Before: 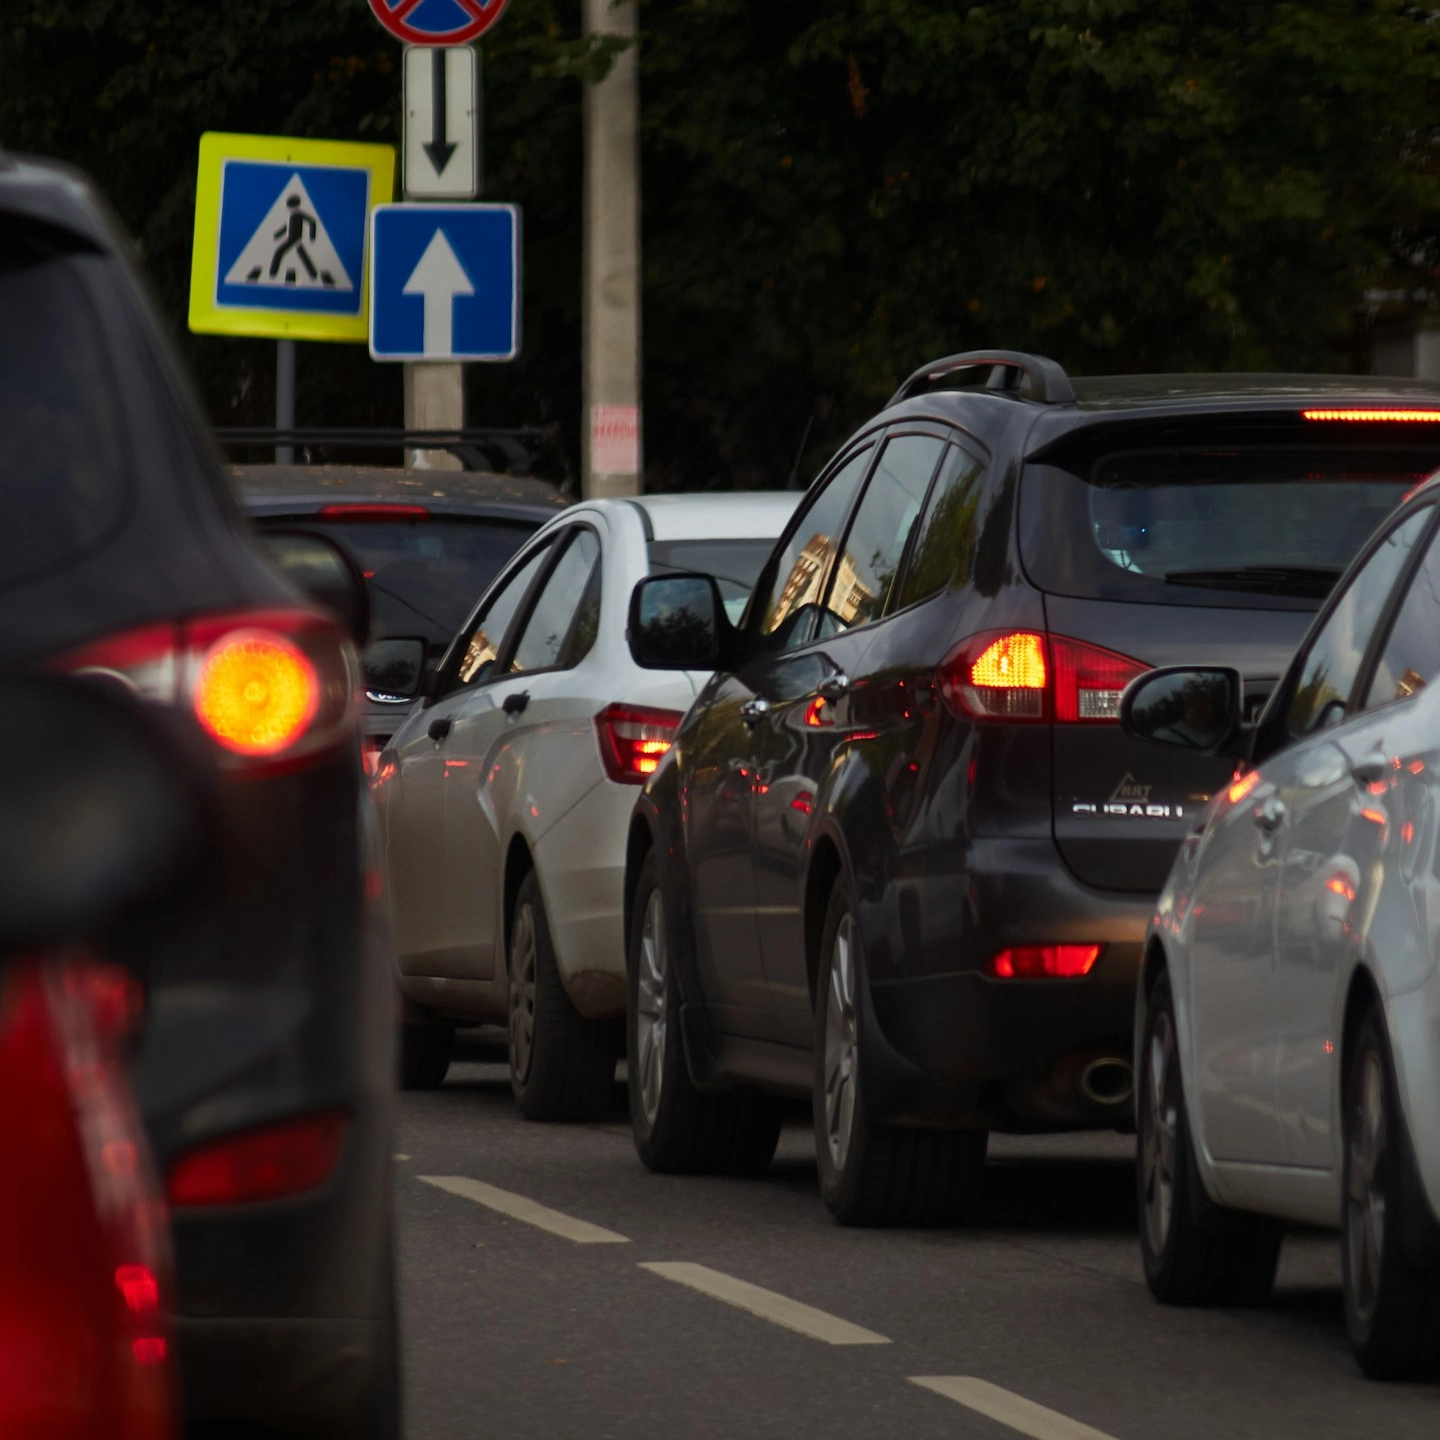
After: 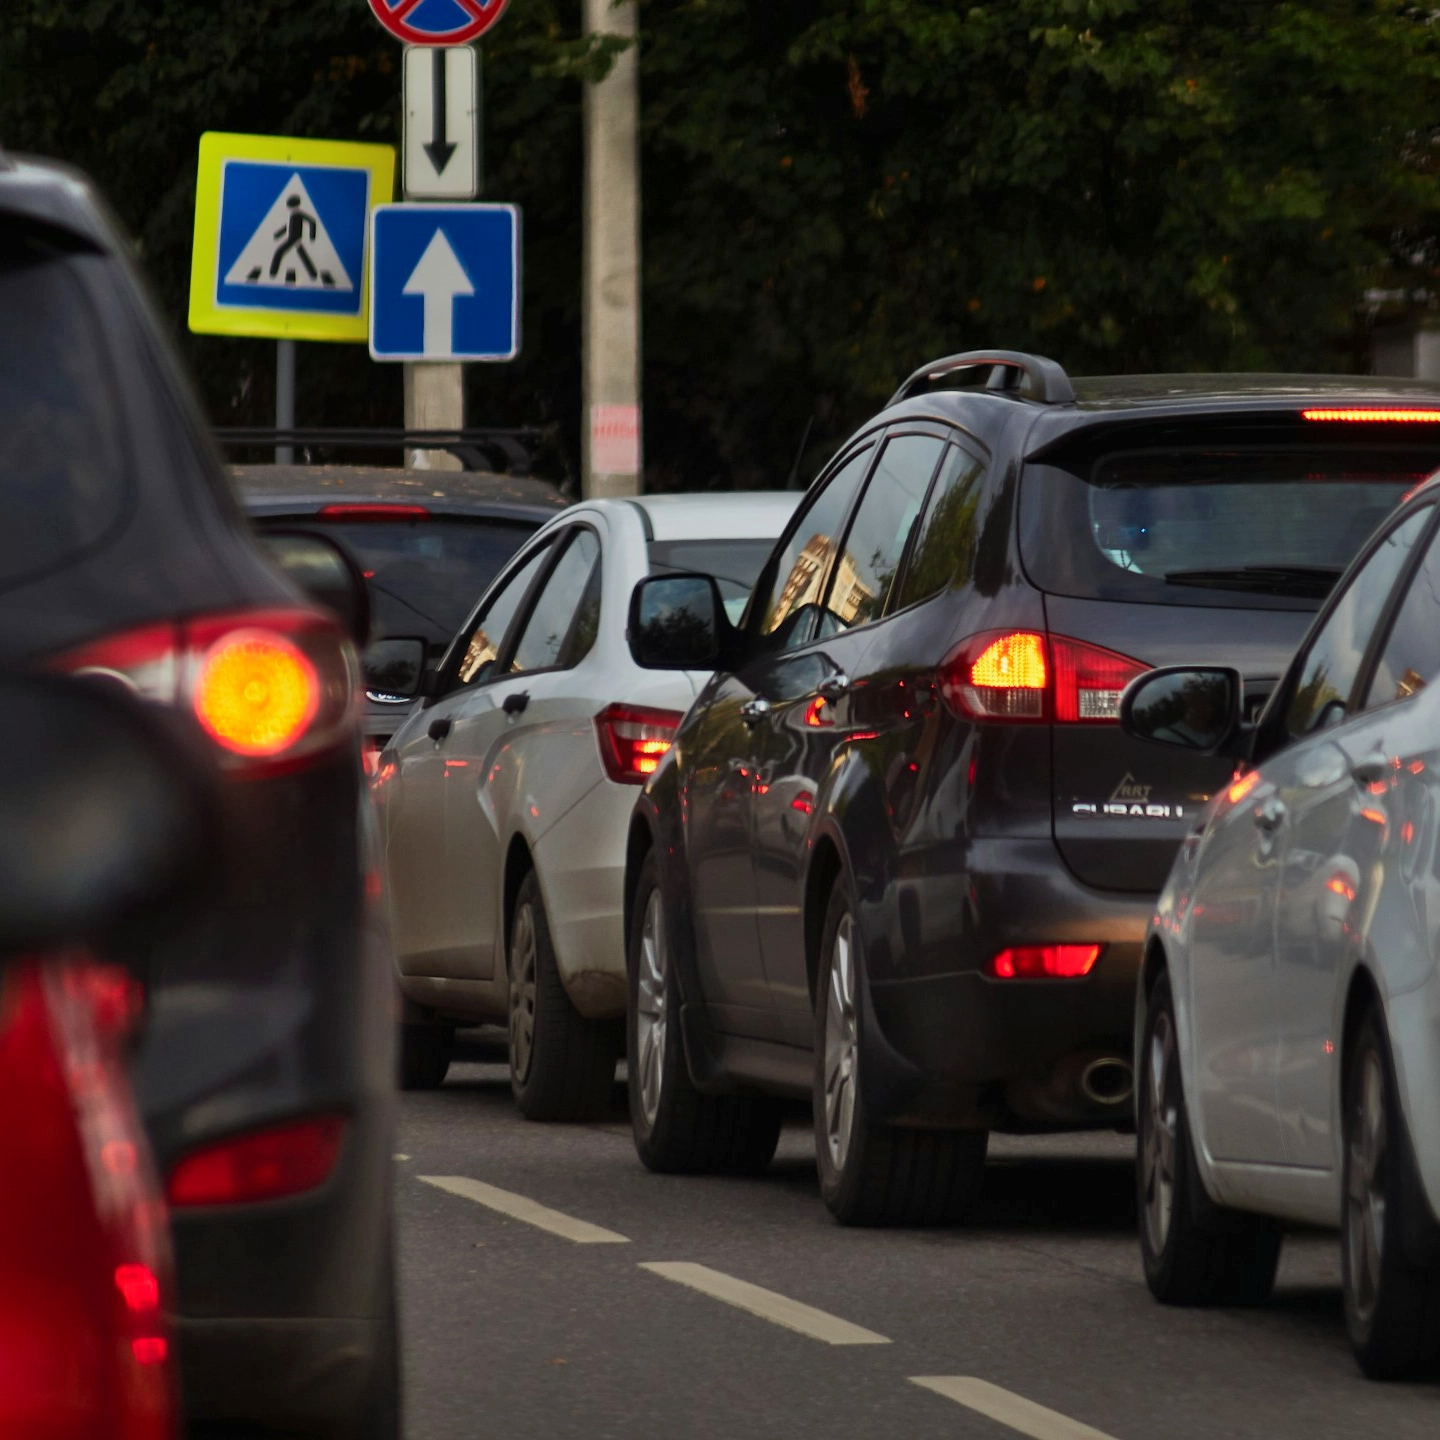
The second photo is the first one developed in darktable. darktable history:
shadows and highlights: white point adjustment -3.67, highlights -63.57, soften with gaussian
